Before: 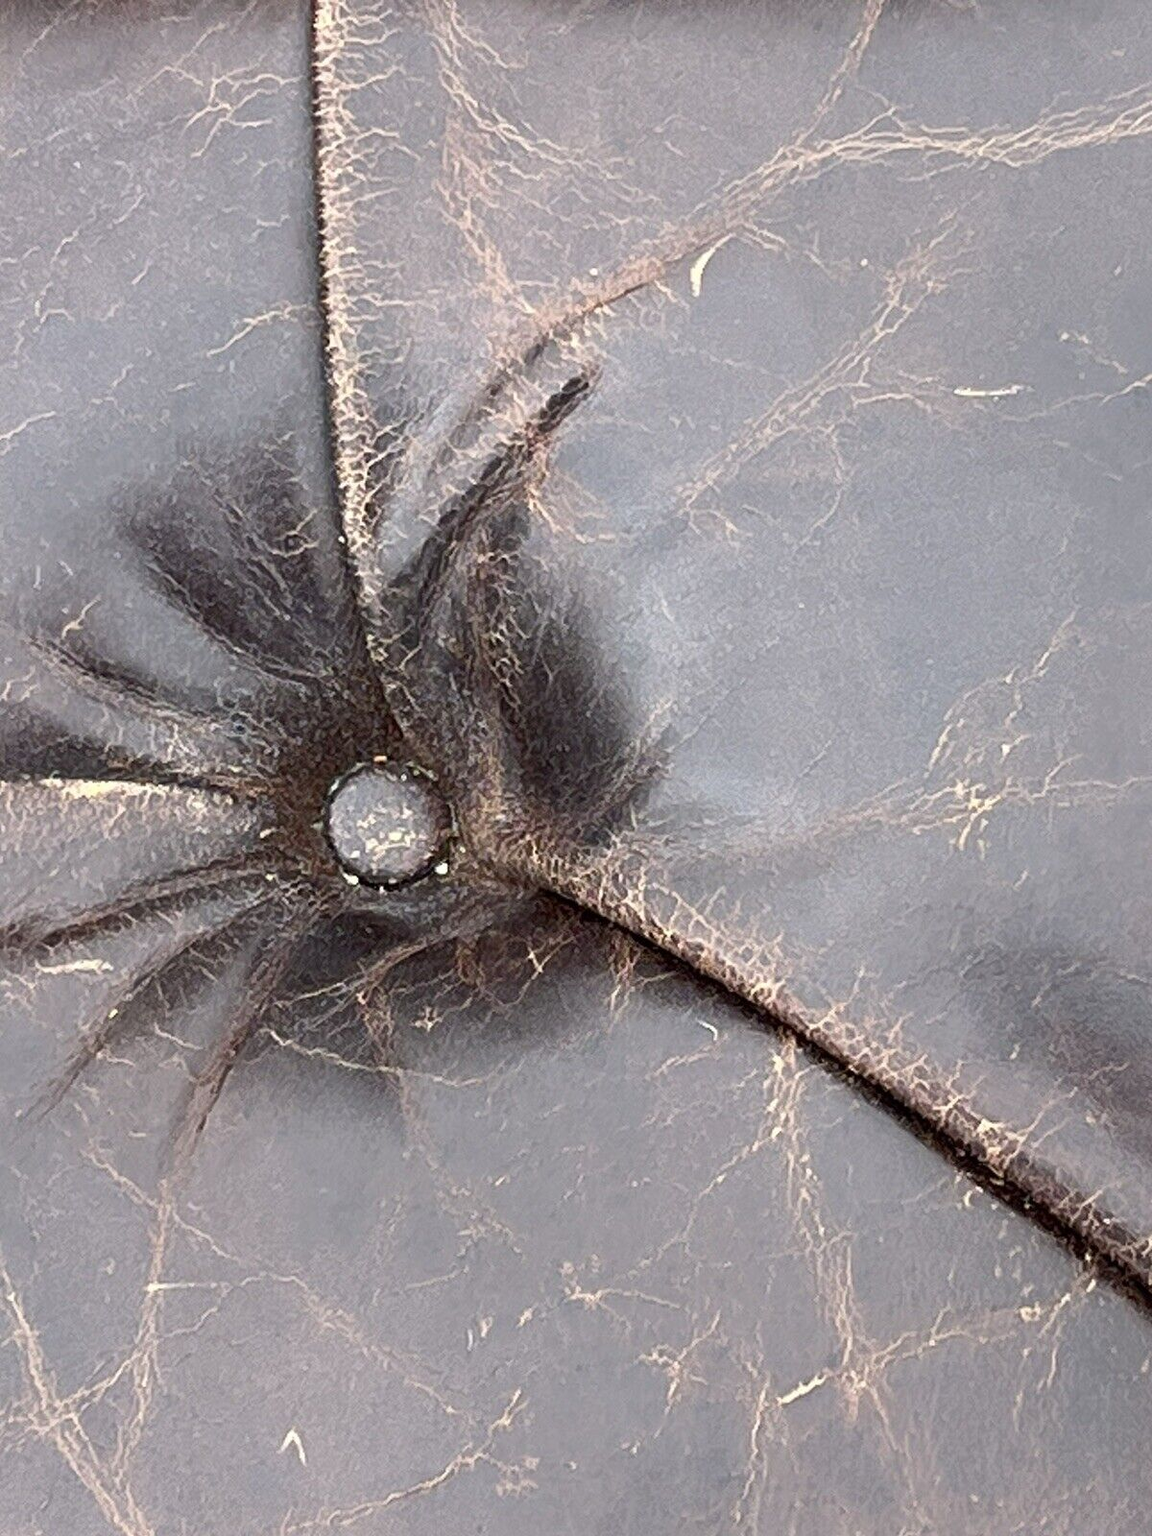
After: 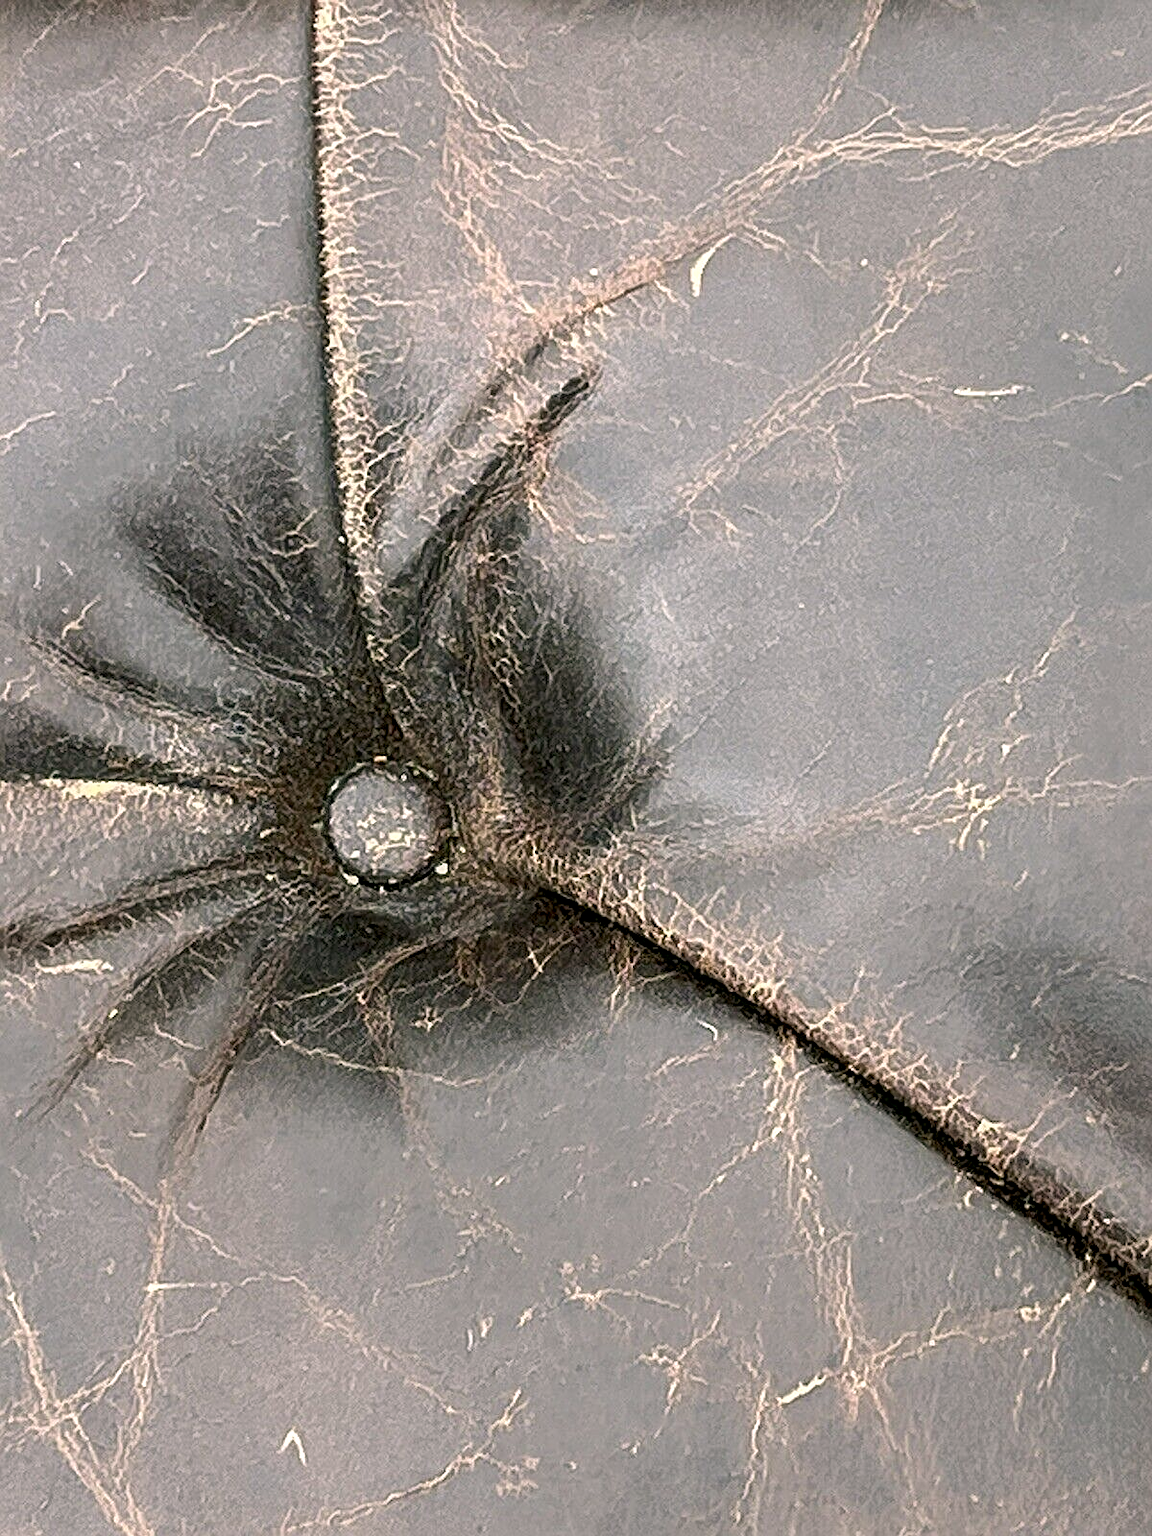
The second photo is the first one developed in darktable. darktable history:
sharpen: on, module defaults
color correction: highlights a* 4.02, highlights b* 4.98, shadows a* -7.55, shadows b* 4.98
local contrast: on, module defaults
